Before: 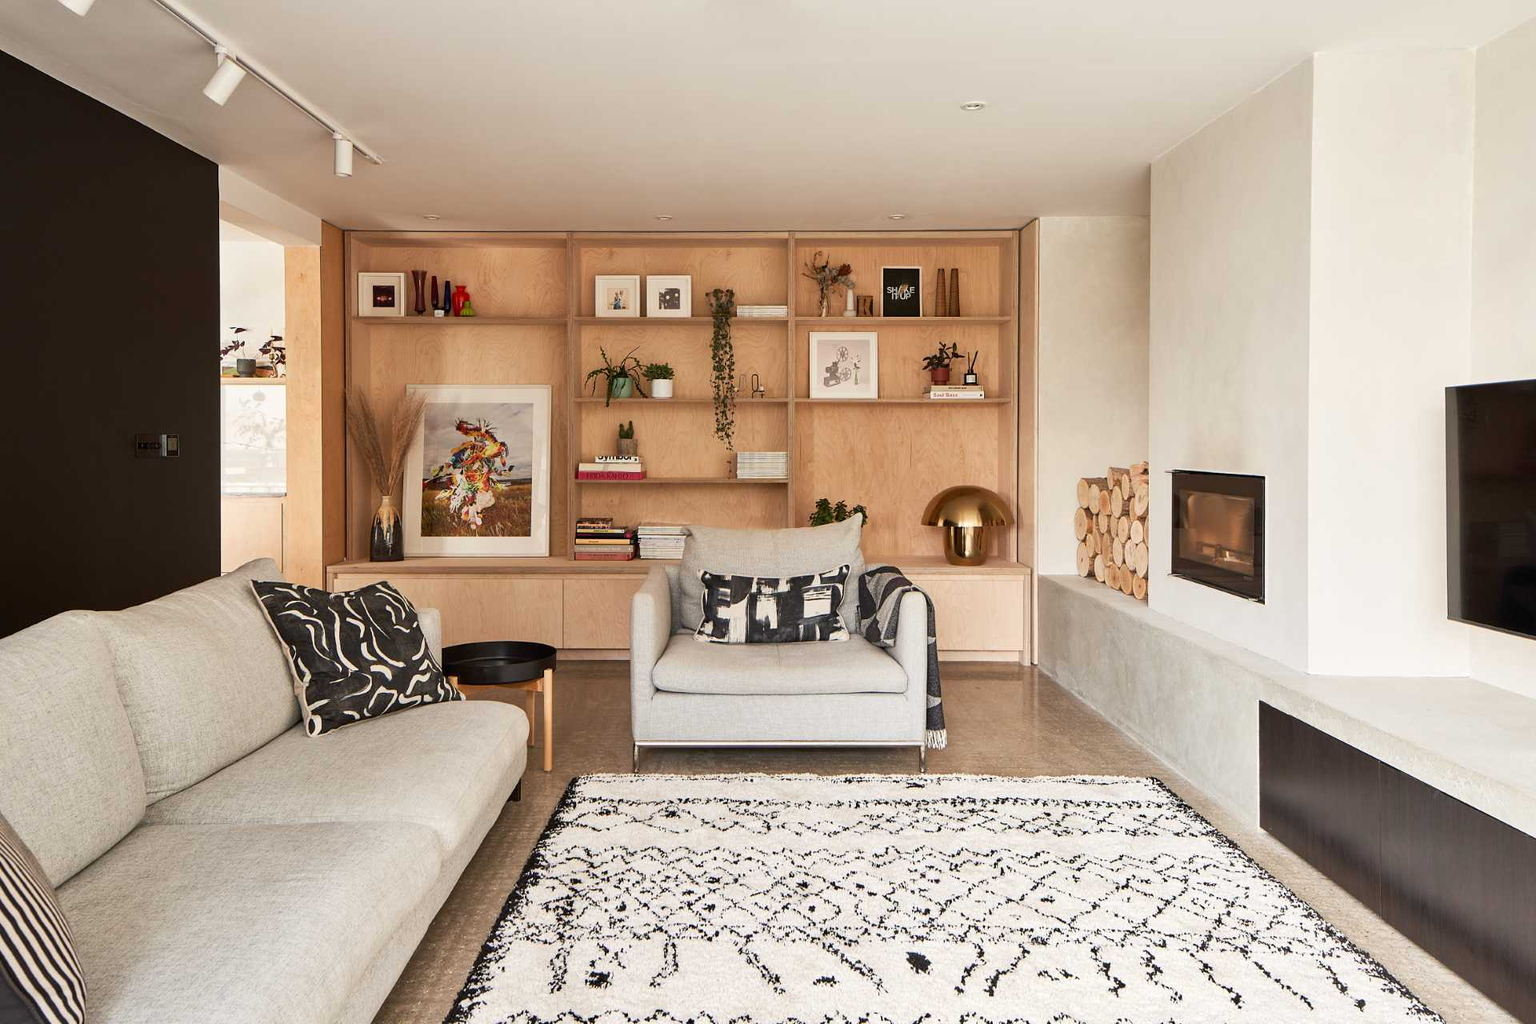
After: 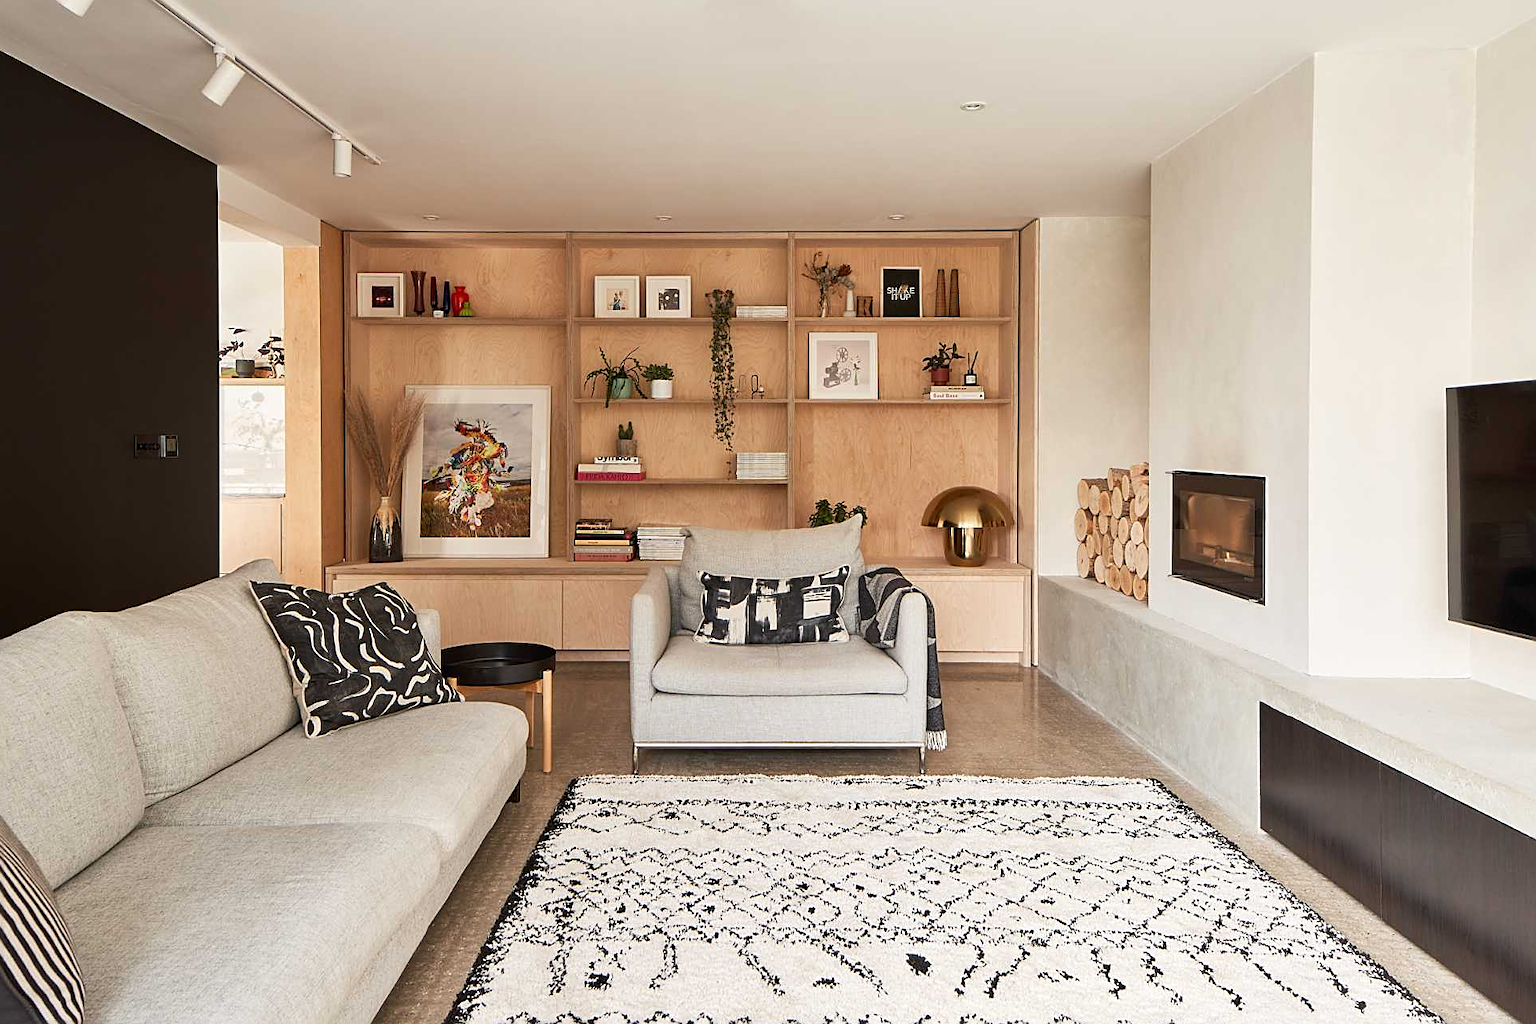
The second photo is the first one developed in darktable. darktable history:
crop and rotate: left 0.126%
exposure: compensate highlight preservation false
sharpen: on, module defaults
